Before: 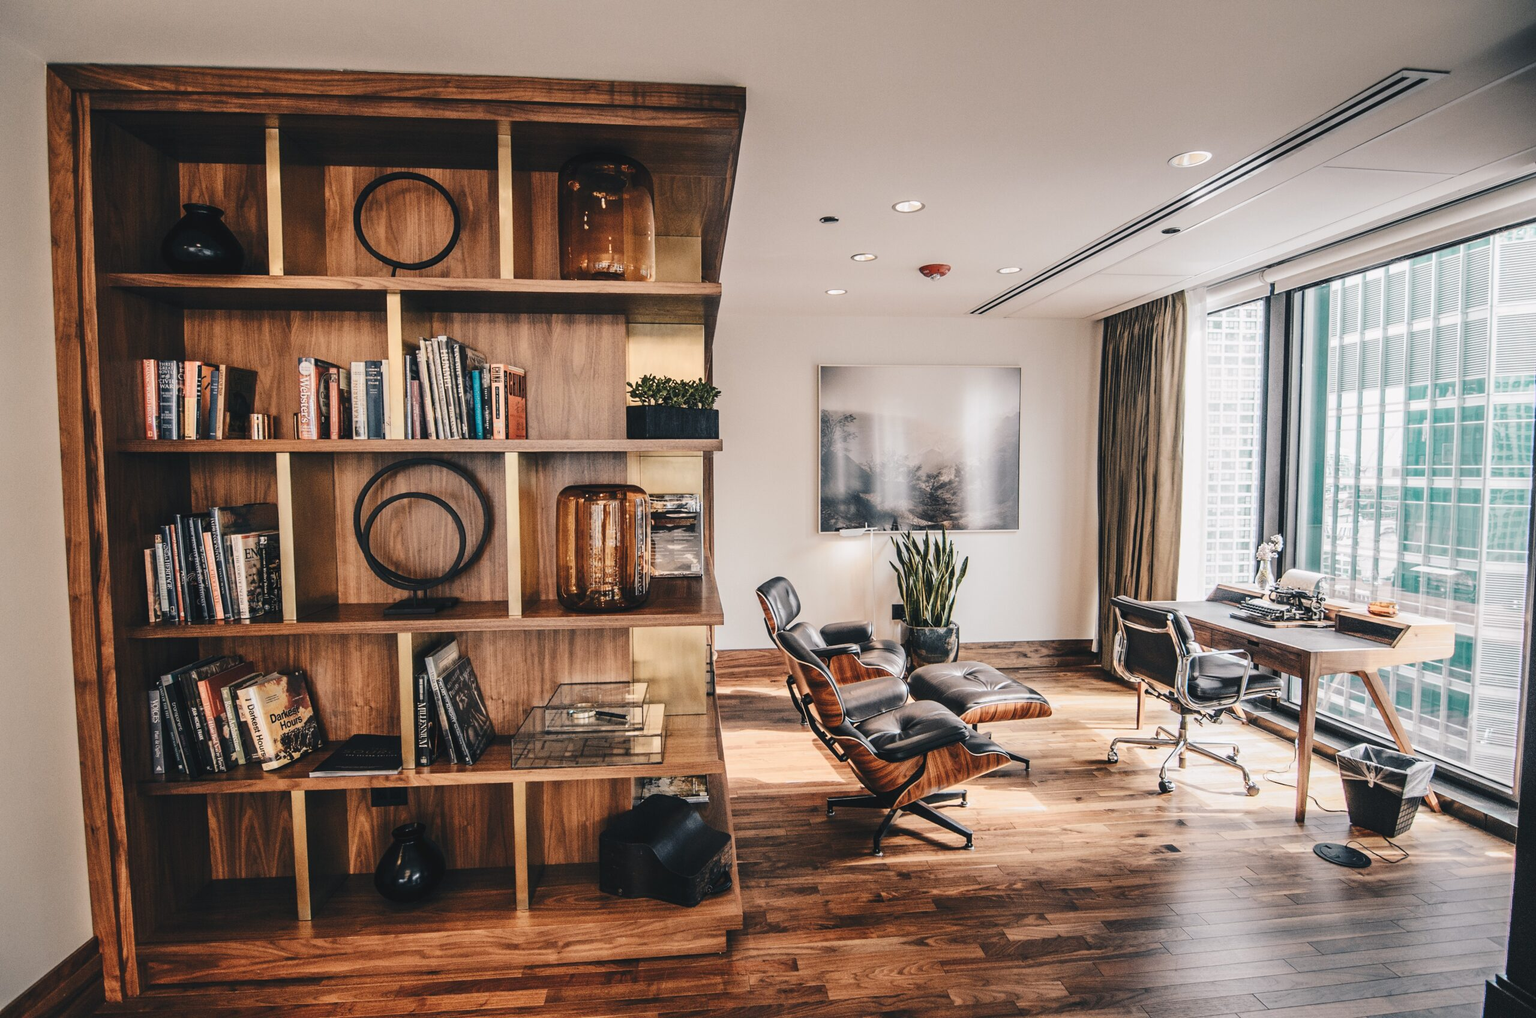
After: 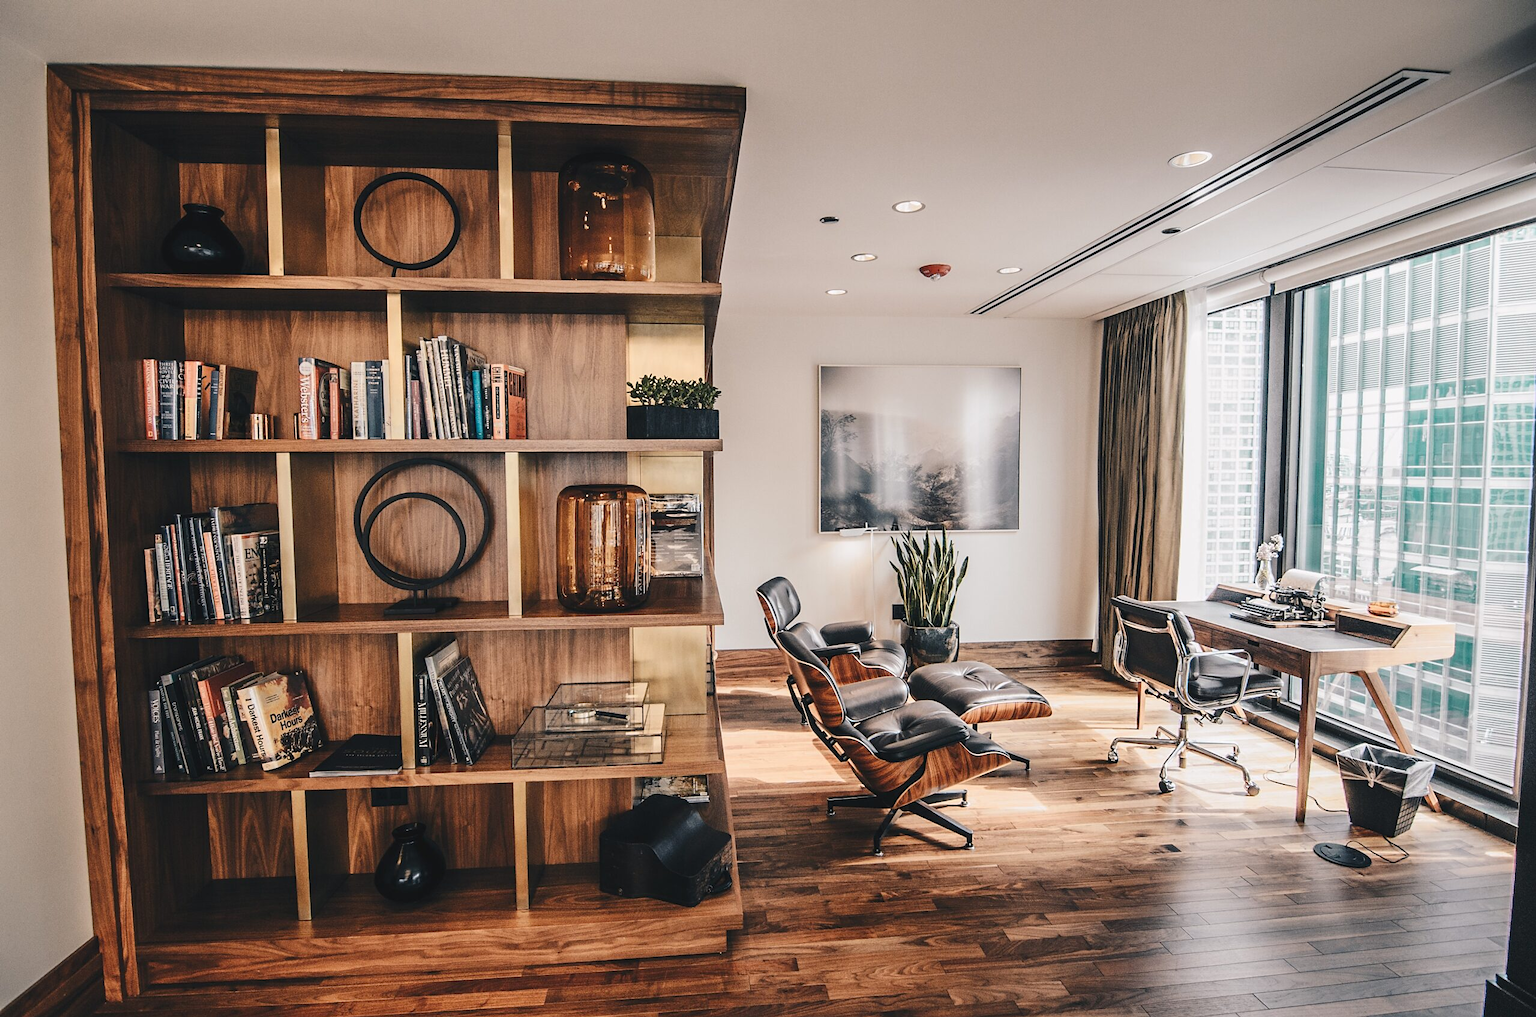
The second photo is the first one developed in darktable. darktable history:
sharpen: radius 1.612, amount 0.374, threshold 1.65
